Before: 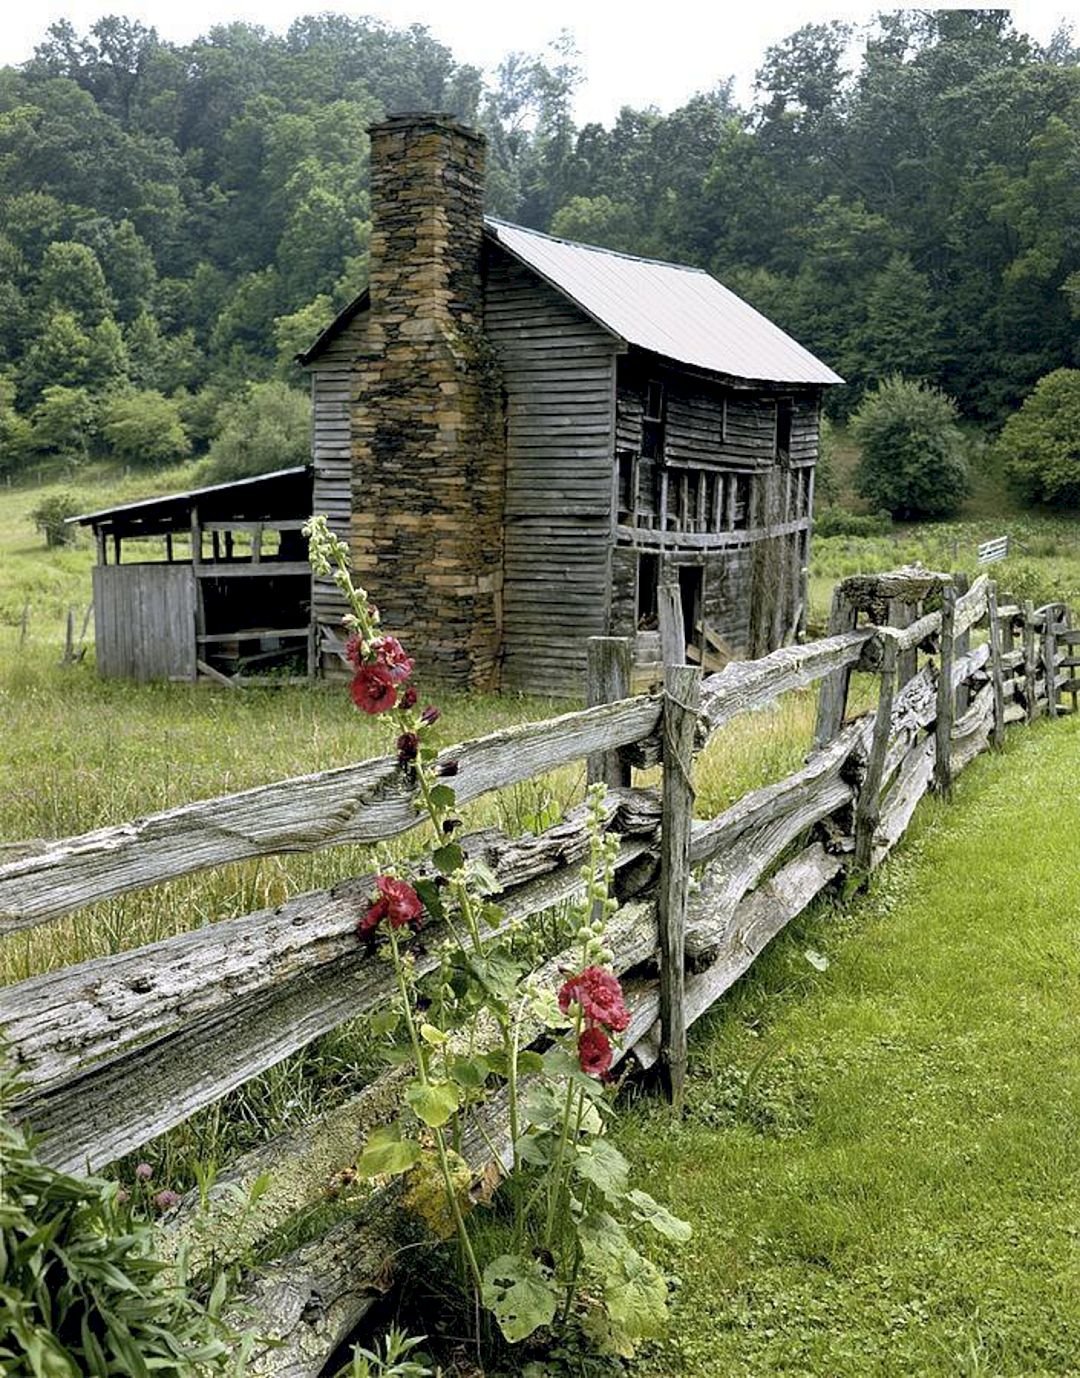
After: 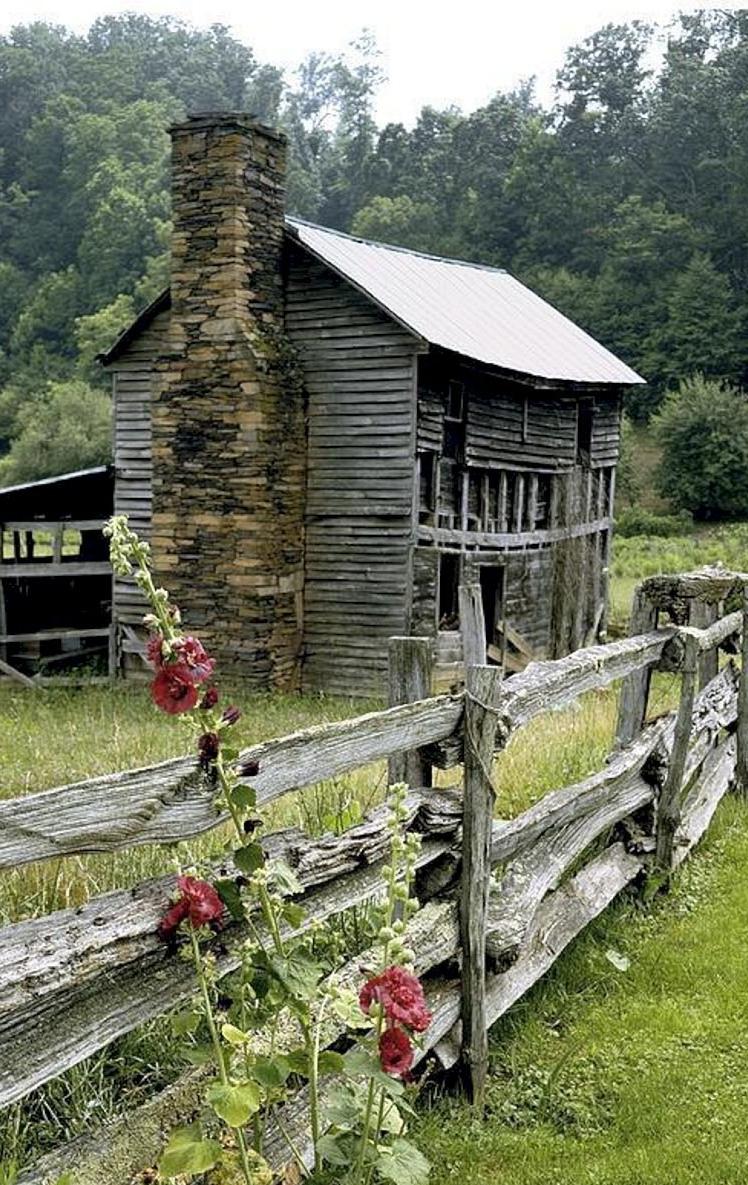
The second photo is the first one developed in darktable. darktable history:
crop: left 18.479%, right 12.2%, bottom 13.971%
vibrance: on, module defaults
contrast brightness saturation: contrast 0.01, saturation -0.05
